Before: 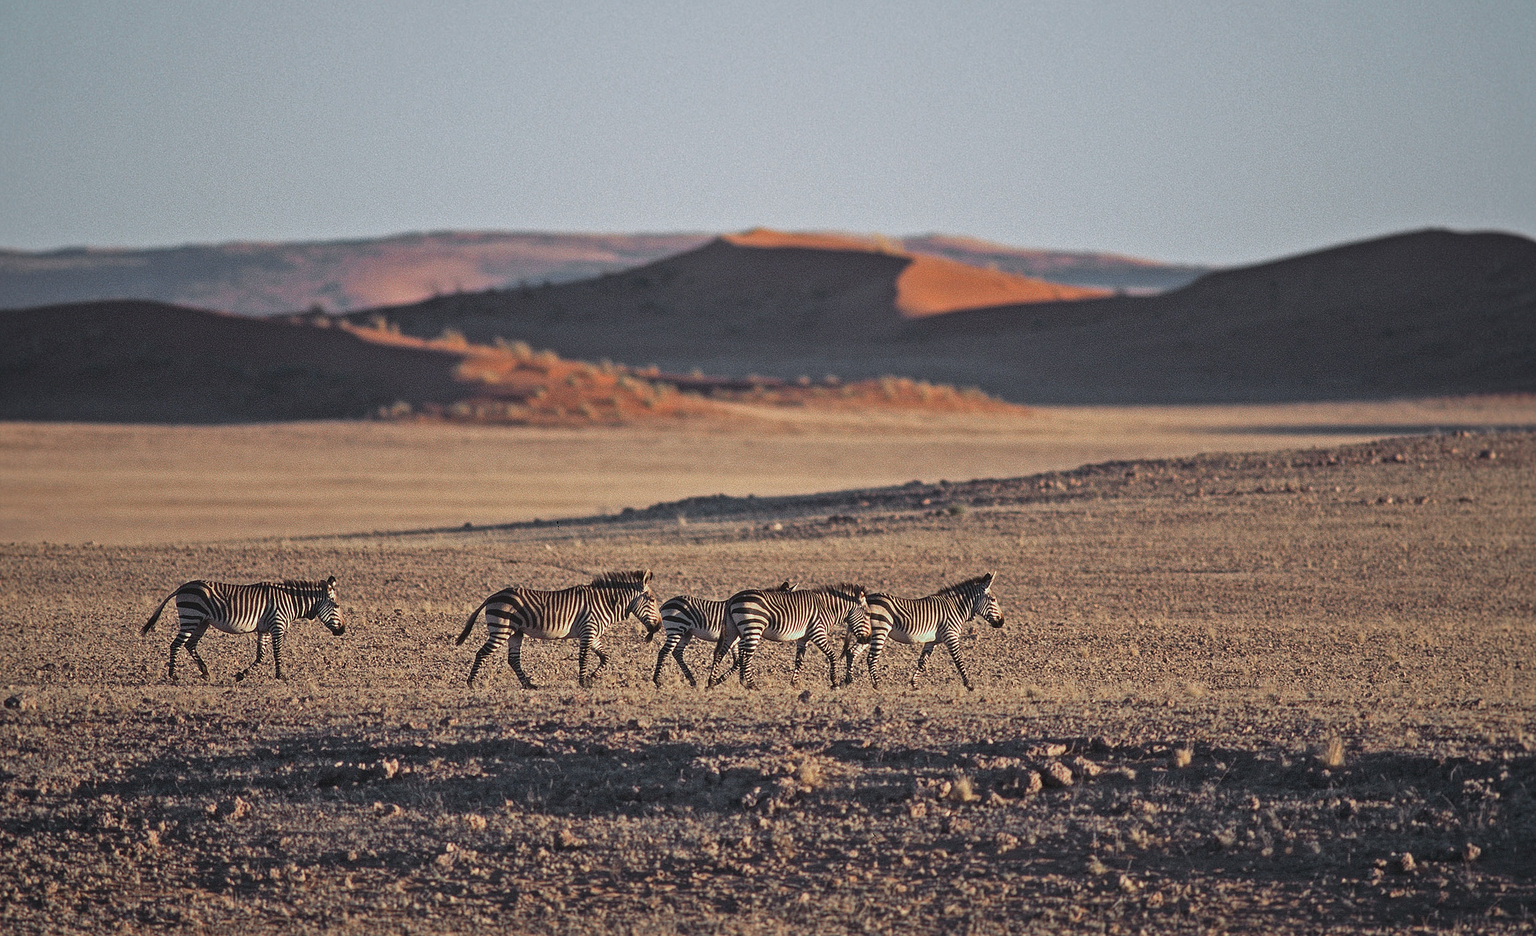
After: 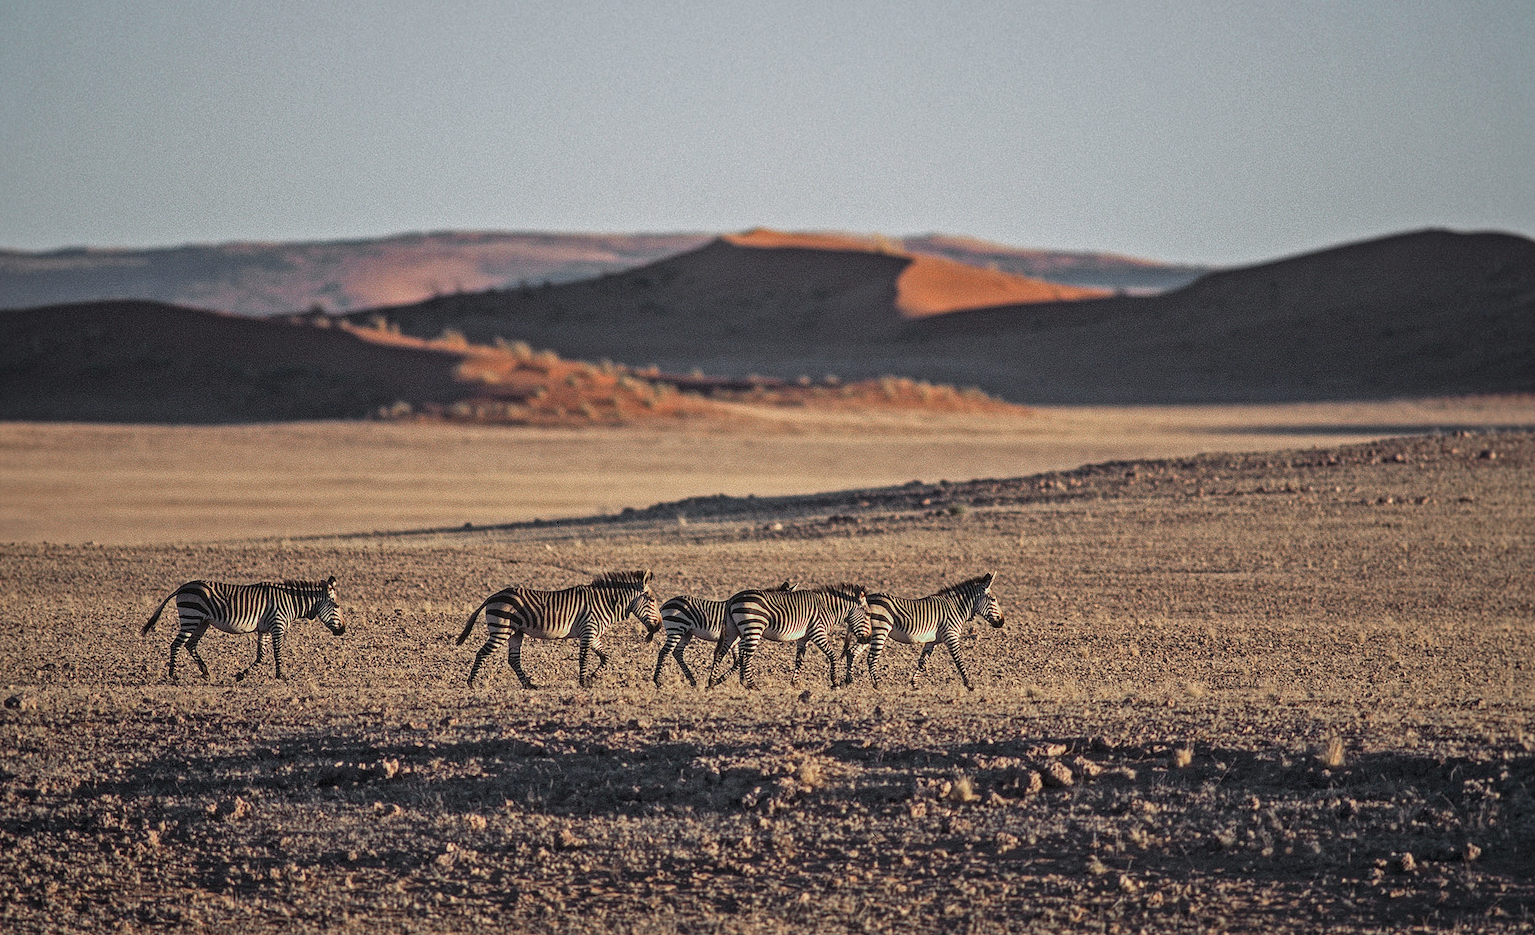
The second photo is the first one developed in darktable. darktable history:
color correction: highlights b* 2.9
local contrast: detail 130%
